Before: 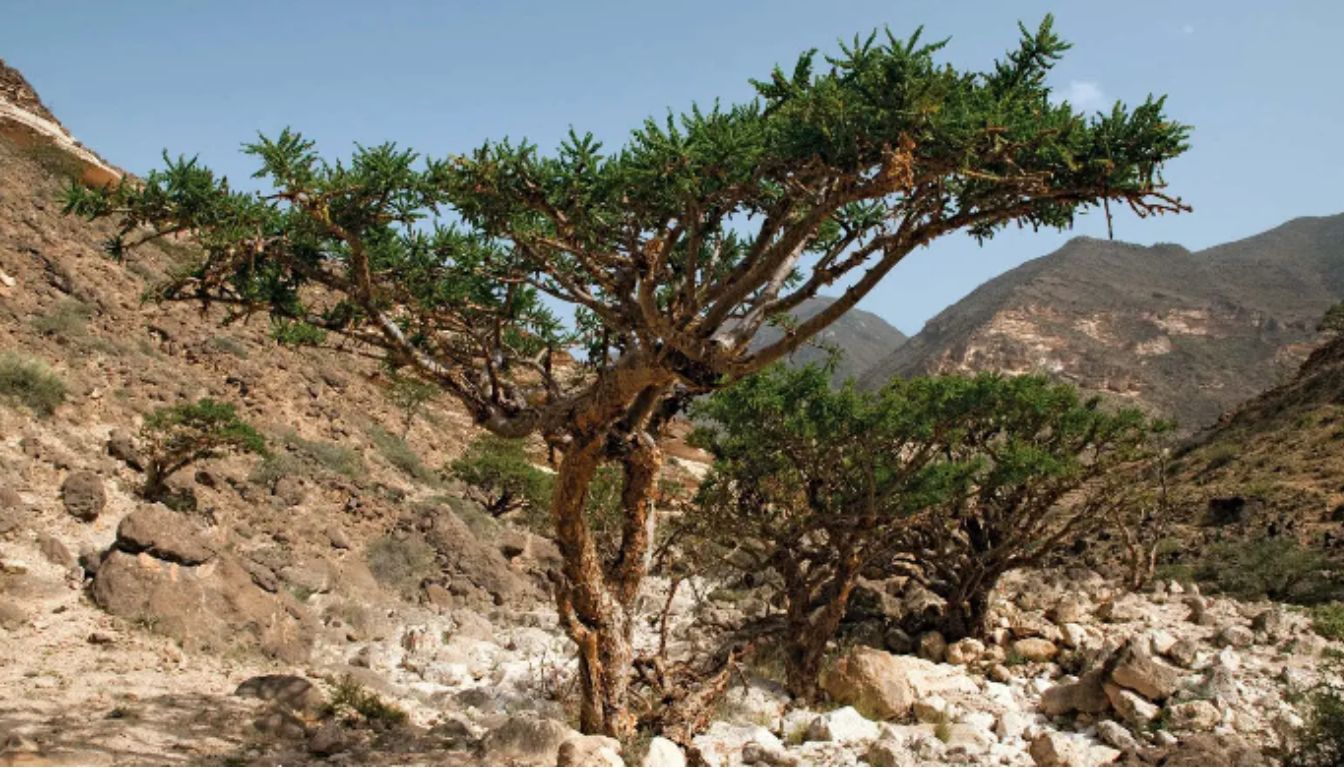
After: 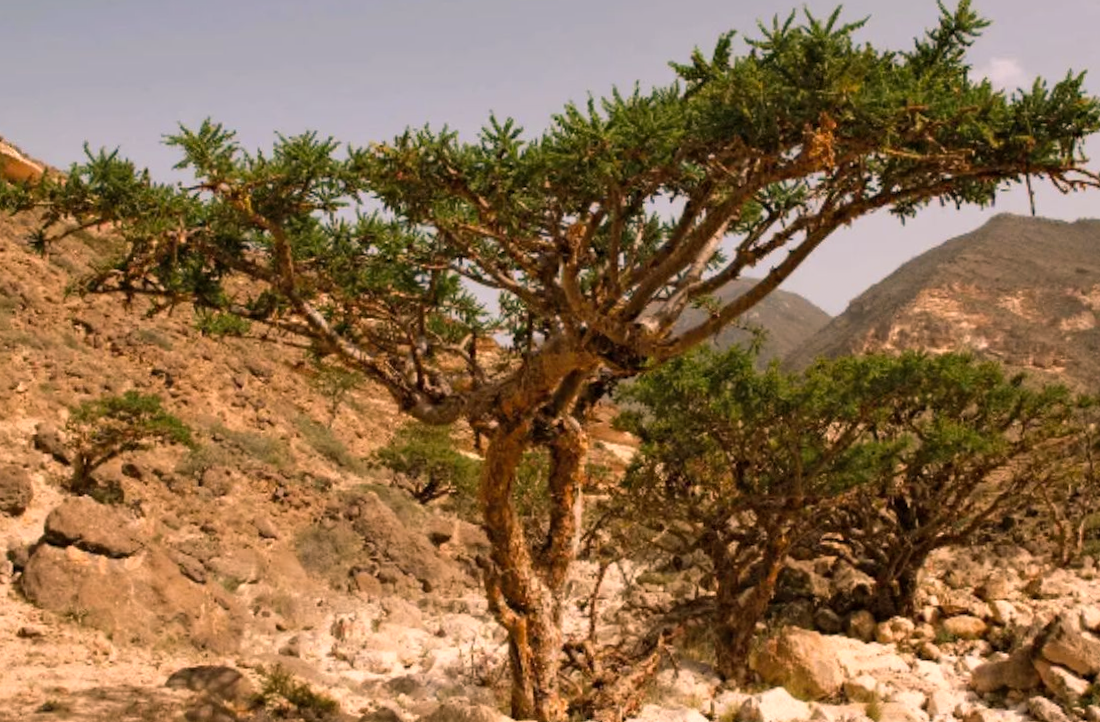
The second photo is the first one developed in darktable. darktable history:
crop and rotate: angle 1°, left 4.281%, top 0.642%, right 11.383%, bottom 2.486%
color balance rgb: shadows lift › luminance -5%, shadows lift › chroma 1.1%, shadows lift › hue 219°, power › luminance 10%, power › chroma 2.83%, power › hue 60°, highlights gain › chroma 4.52%, highlights gain › hue 33.33°, saturation formula JzAzBz (2021)
